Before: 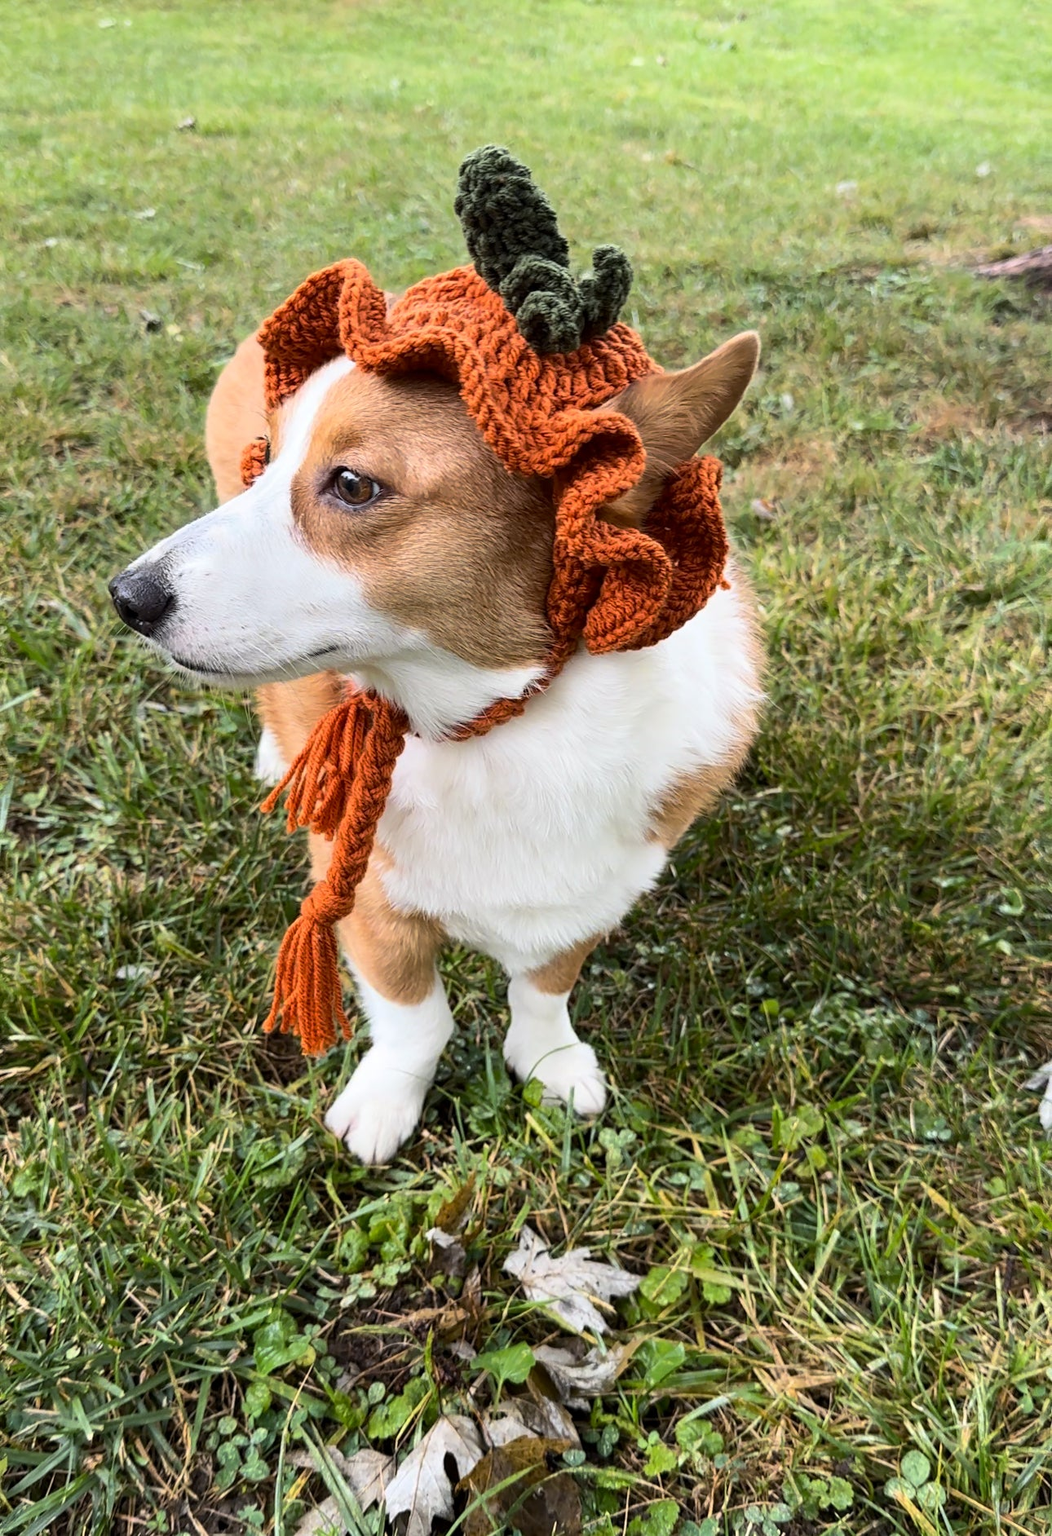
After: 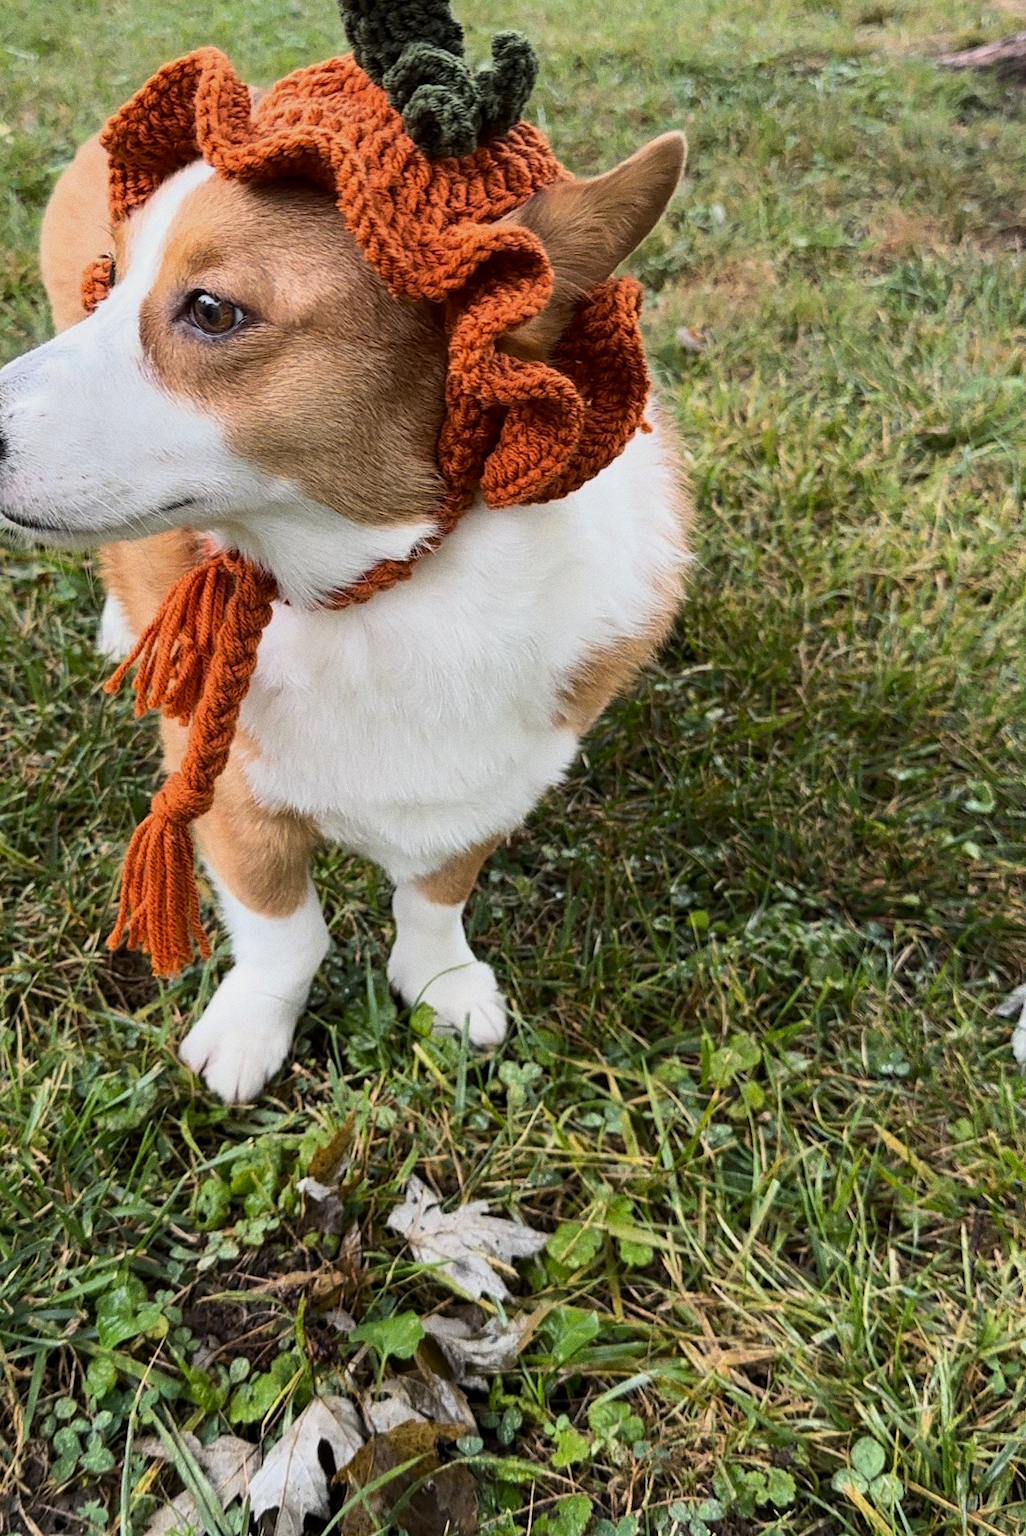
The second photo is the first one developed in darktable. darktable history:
crop: left 16.315%, top 14.246%
exposure: exposure -0.242 EV, compensate highlight preservation false
grain: coarseness 0.47 ISO
